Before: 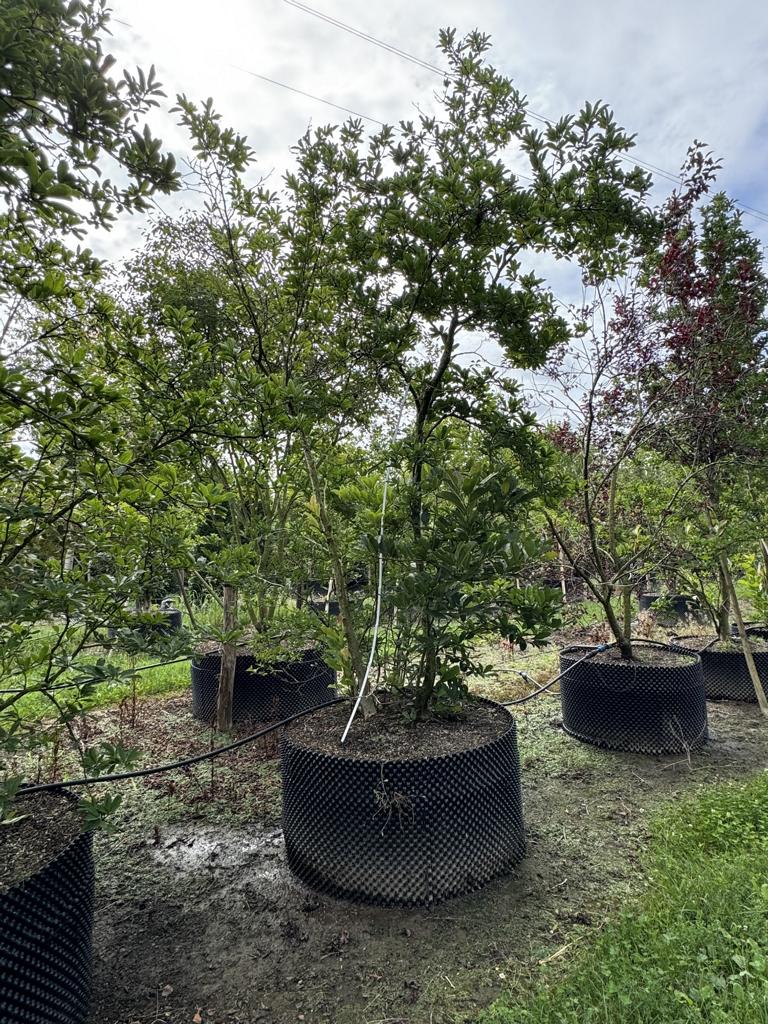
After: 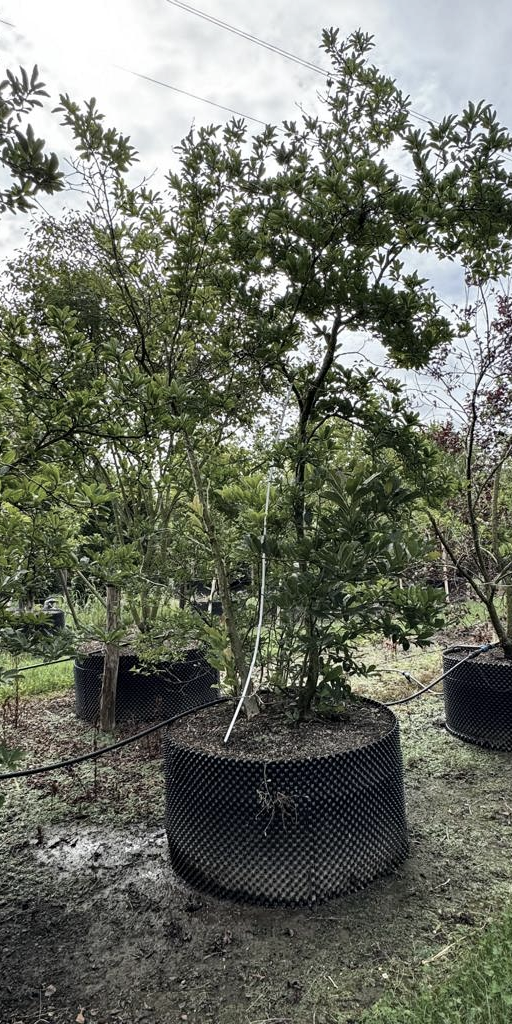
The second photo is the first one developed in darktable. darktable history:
crop and rotate: left 15.355%, right 17.85%
haze removal: compatibility mode true, adaptive false
shadows and highlights: shadows 36.43, highlights -26.59, soften with gaussian
contrast brightness saturation: contrast 0.098, saturation -0.297
